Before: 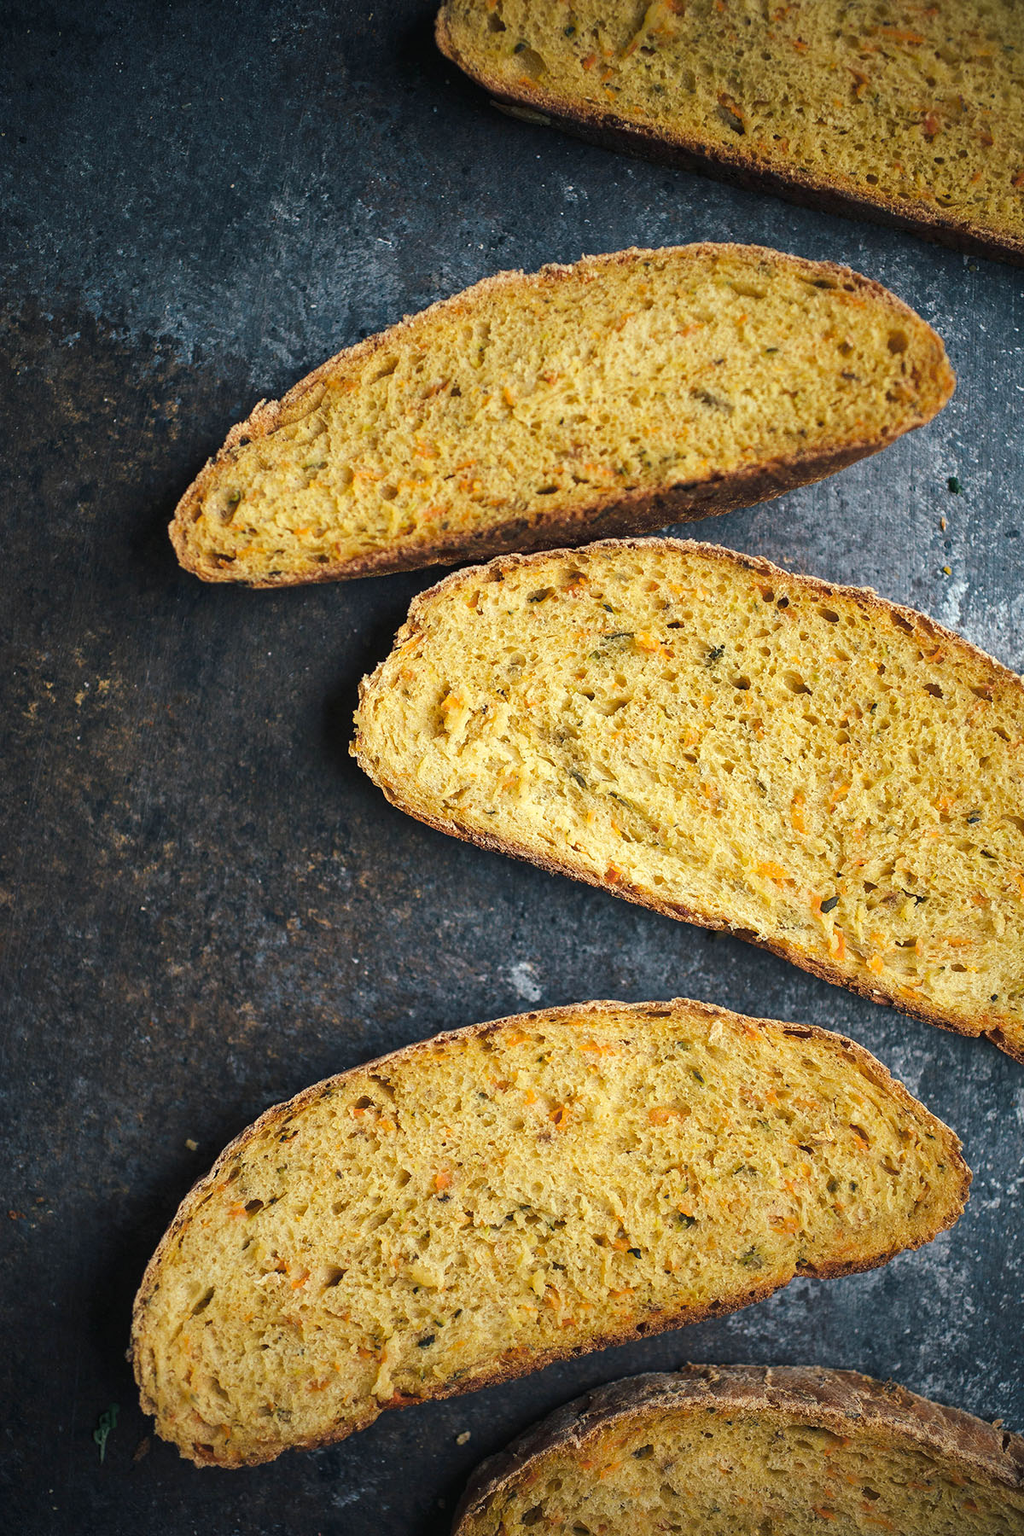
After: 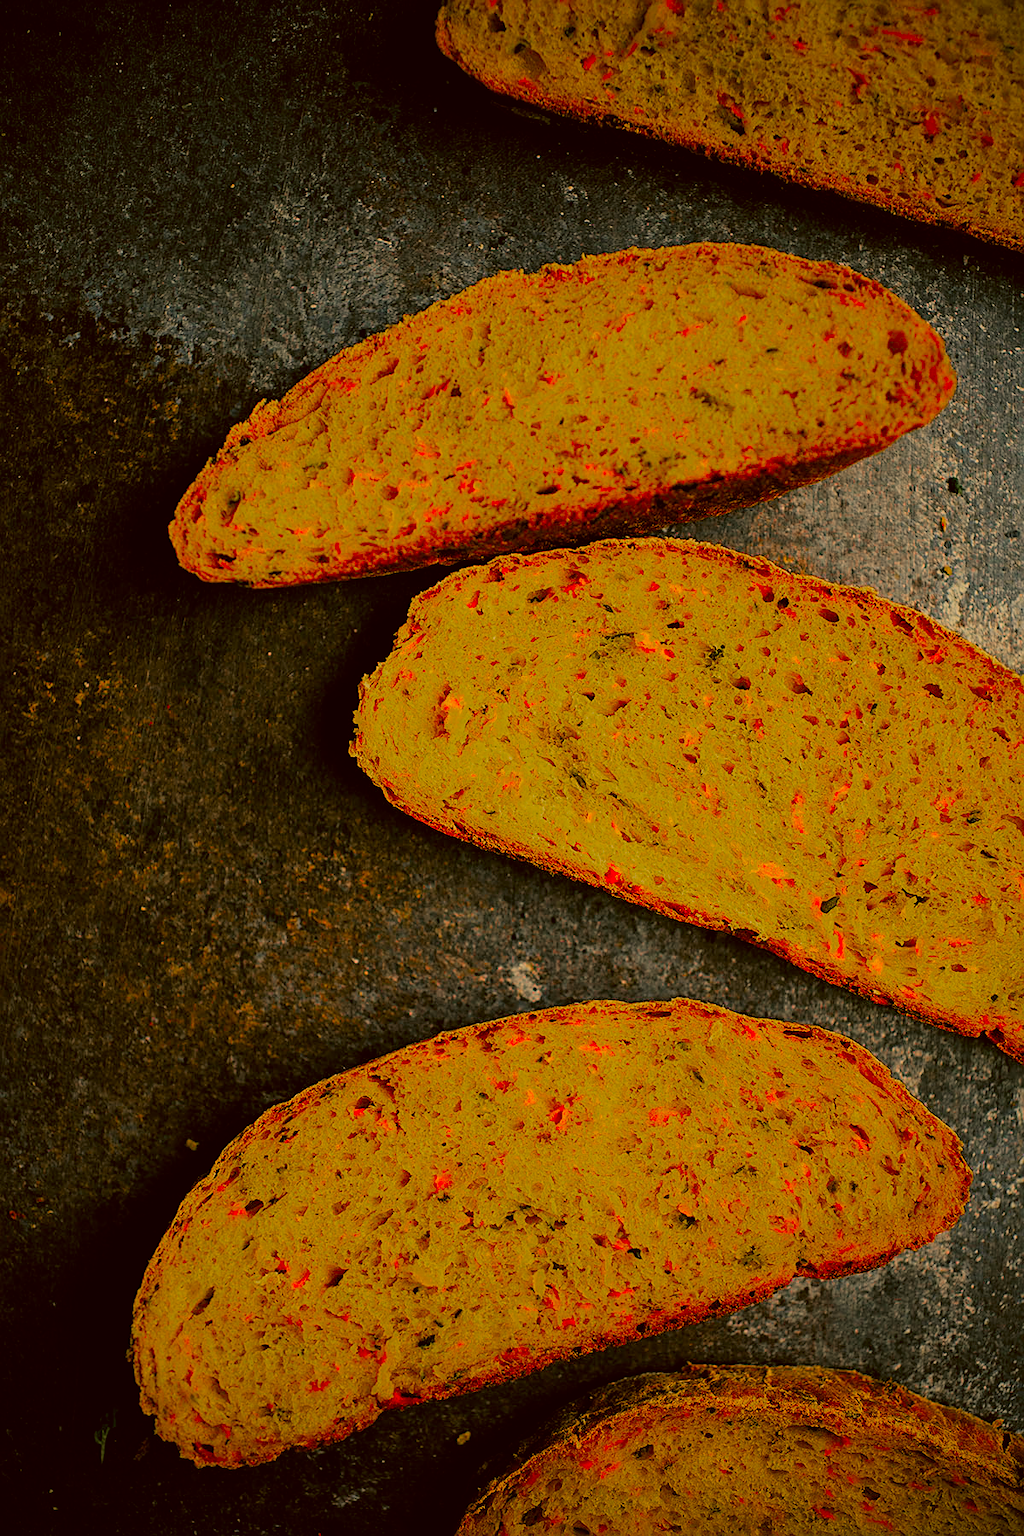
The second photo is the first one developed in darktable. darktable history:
color correction: highlights a* 10.44, highlights b* 30.04, shadows a* 2.73, shadows b* 17.51, saturation 1.72
filmic rgb: black relative exposure -7.75 EV, white relative exposure 4.4 EV, threshold 3 EV, target black luminance 0%, hardness 3.76, latitude 50.51%, contrast 1.074, highlights saturation mix 10%, shadows ↔ highlights balance -0.22%, color science v4 (2020), enable highlight reconstruction true
sharpen: on, module defaults
color zones: curves: ch0 [(0, 0.48) (0.209, 0.398) (0.305, 0.332) (0.429, 0.493) (0.571, 0.5) (0.714, 0.5) (0.857, 0.5) (1, 0.48)]; ch1 [(0, 0.736) (0.143, 0.625) (0.225, 0.371) (0.429, 0.256) (0.571, 0.241) (0.714, 0.213) (0.857, 0.48) (1, 0.736)]; ch2 [(0, 0.448) (0.143, 0.498) (0.286, 0.5) (0.429, 0.5) (0.571, 0.5) (0.714, 0.5) (0.857, 0.5) (1, 0.448)]
